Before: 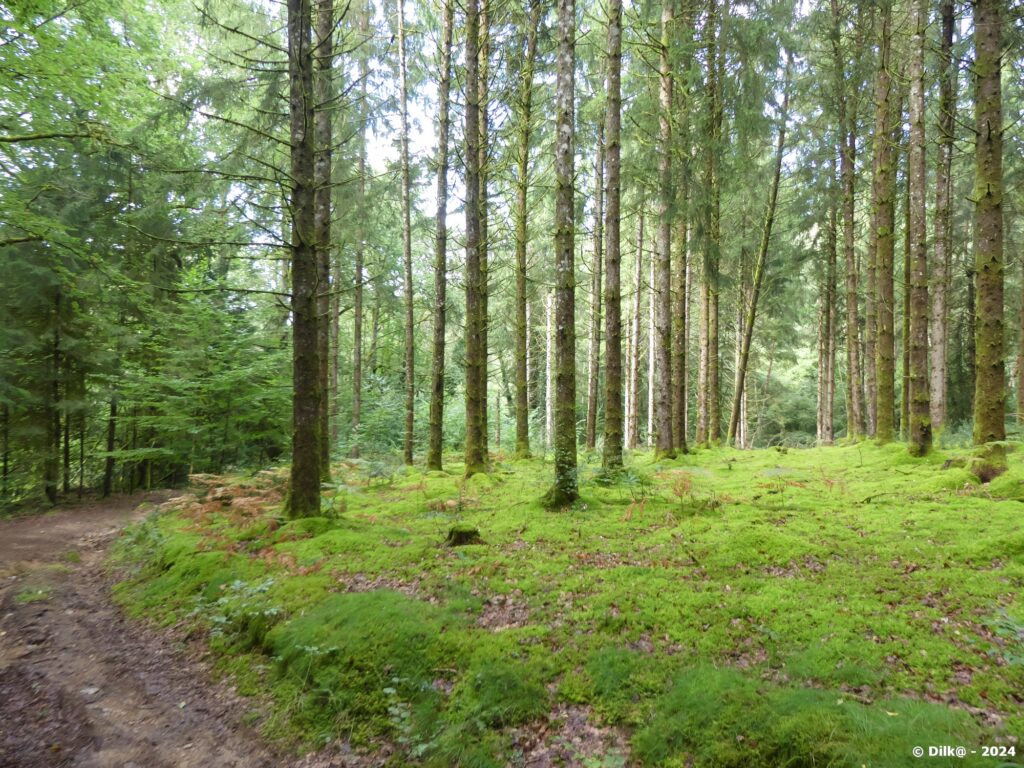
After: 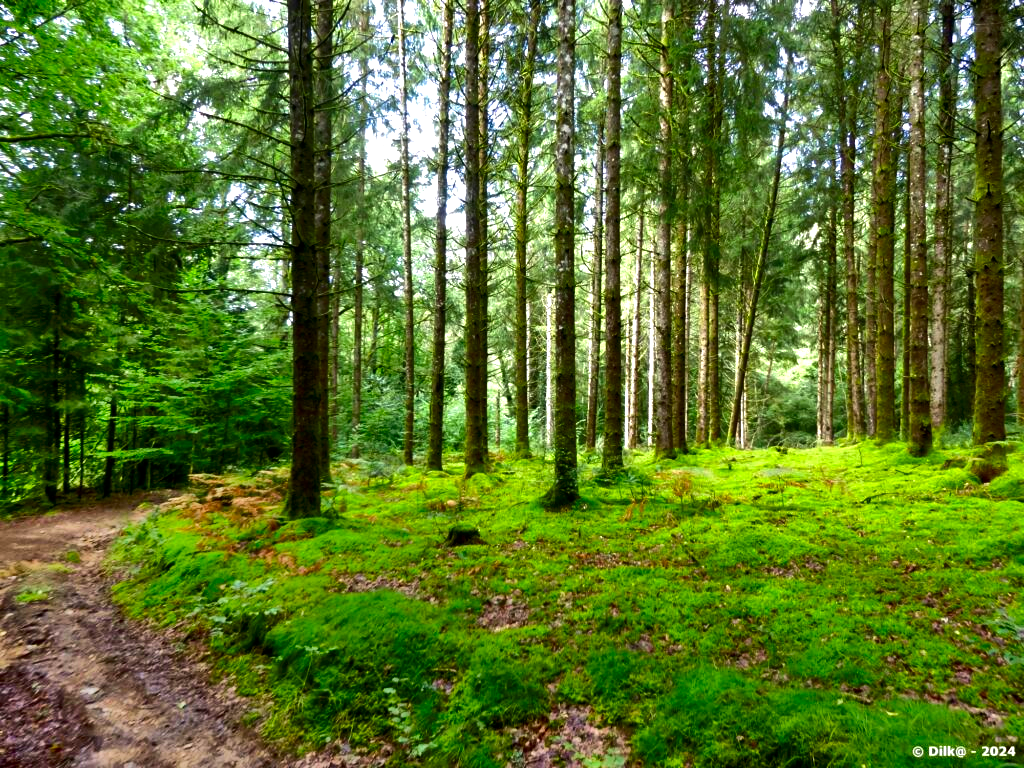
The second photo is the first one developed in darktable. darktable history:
shadows and highlights: shadows 75, highlights -60.85, soften with gaussian
contrast brightness saturation: brightness -0.25, saturation 0.2
color balance: lift [0.991, 1, 1, 1], gamma [0.996, 1, 1, 1], input saturation 98.52%, contrast 20.34%, output saturation 103.72%
